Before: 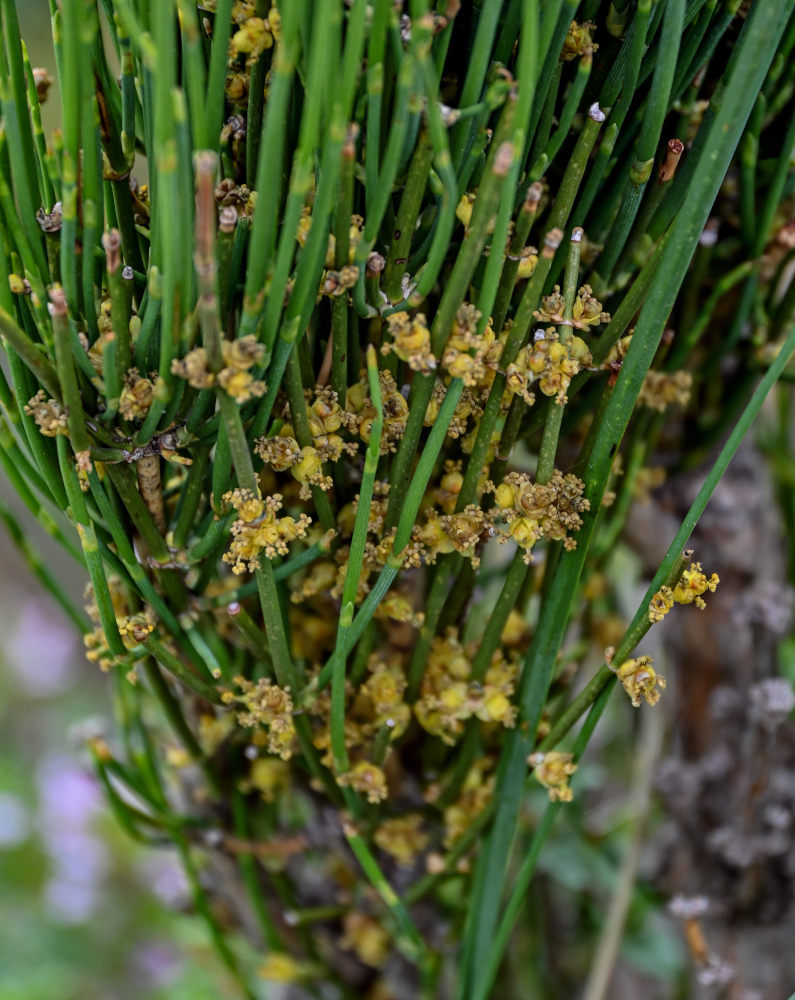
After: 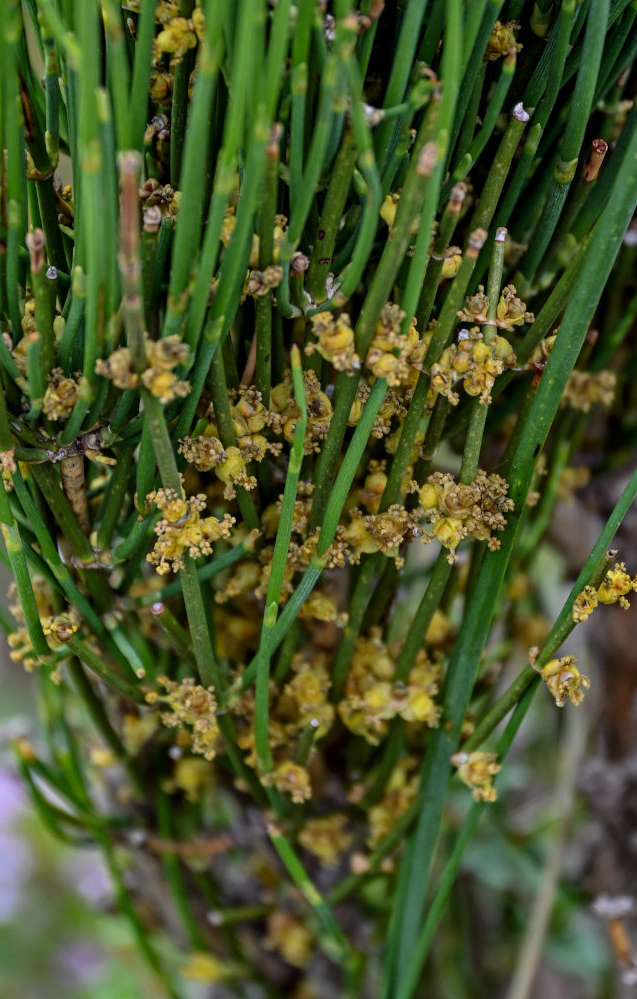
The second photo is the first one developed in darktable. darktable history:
crop and rotate: left 9.581%, right 10.191%
